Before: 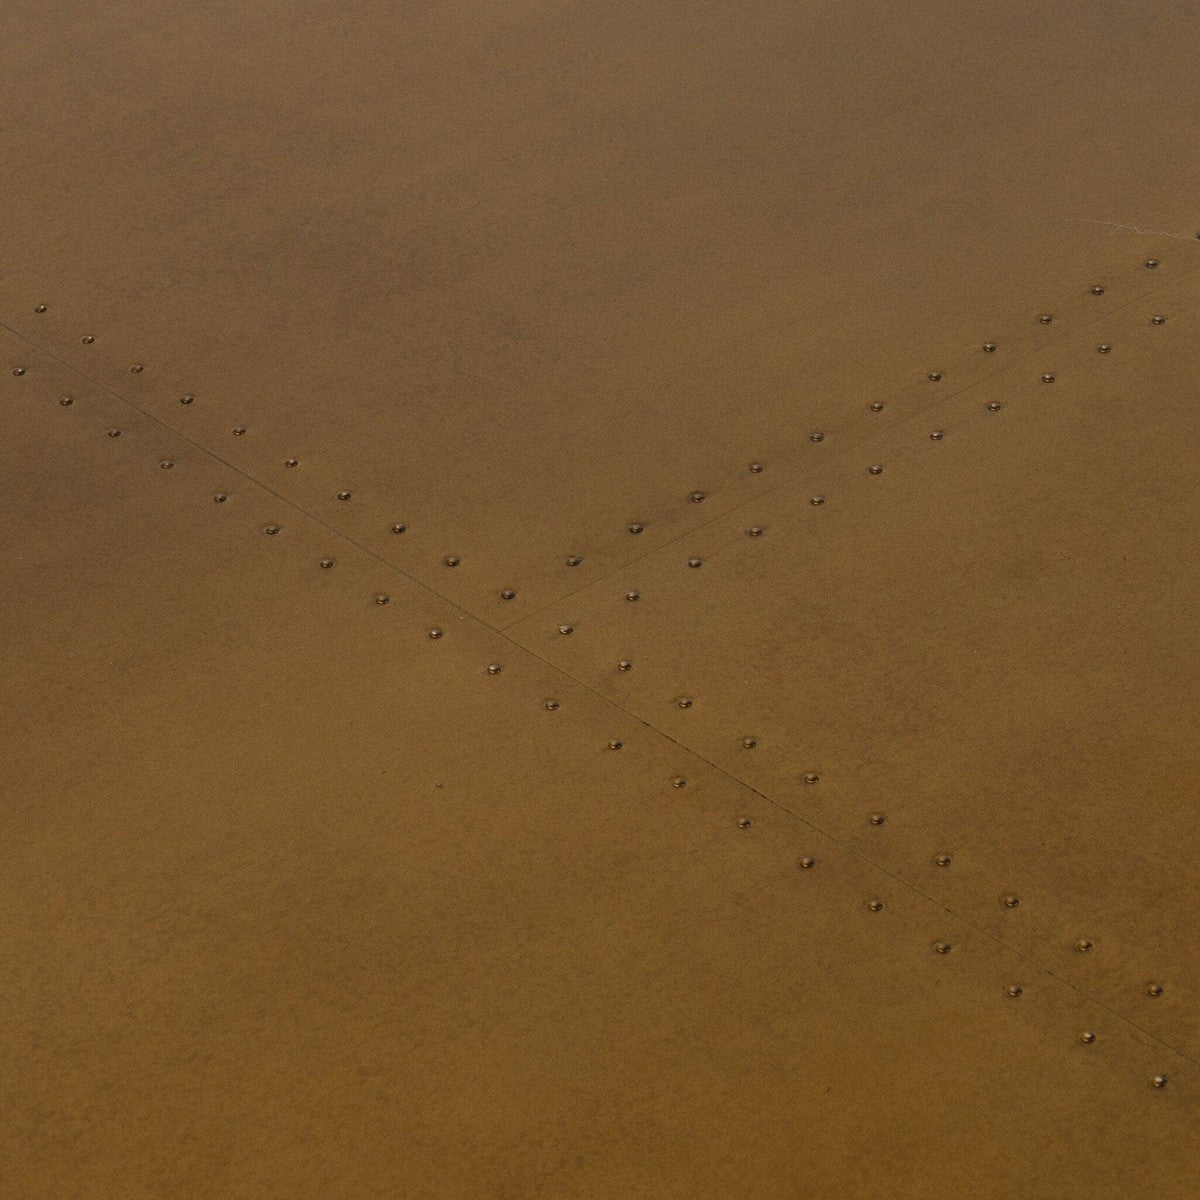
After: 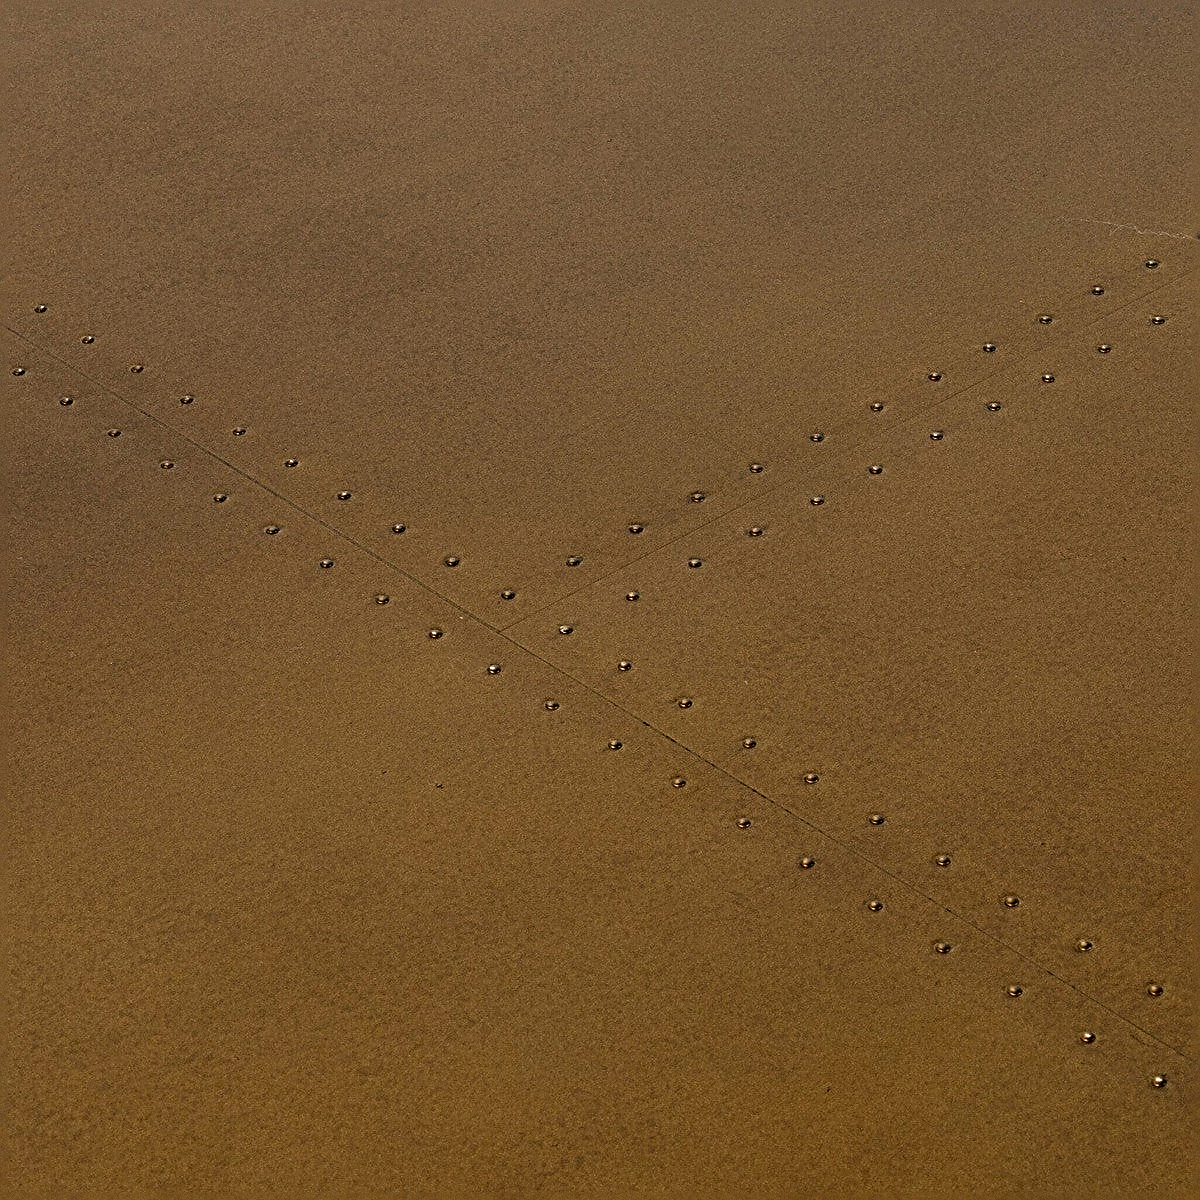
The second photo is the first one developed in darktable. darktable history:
grain: coarseness 0.09 ISO
sharpen: radius 3.158, amount 1.731
shadows and highlights: shadows 0, highlights 40
